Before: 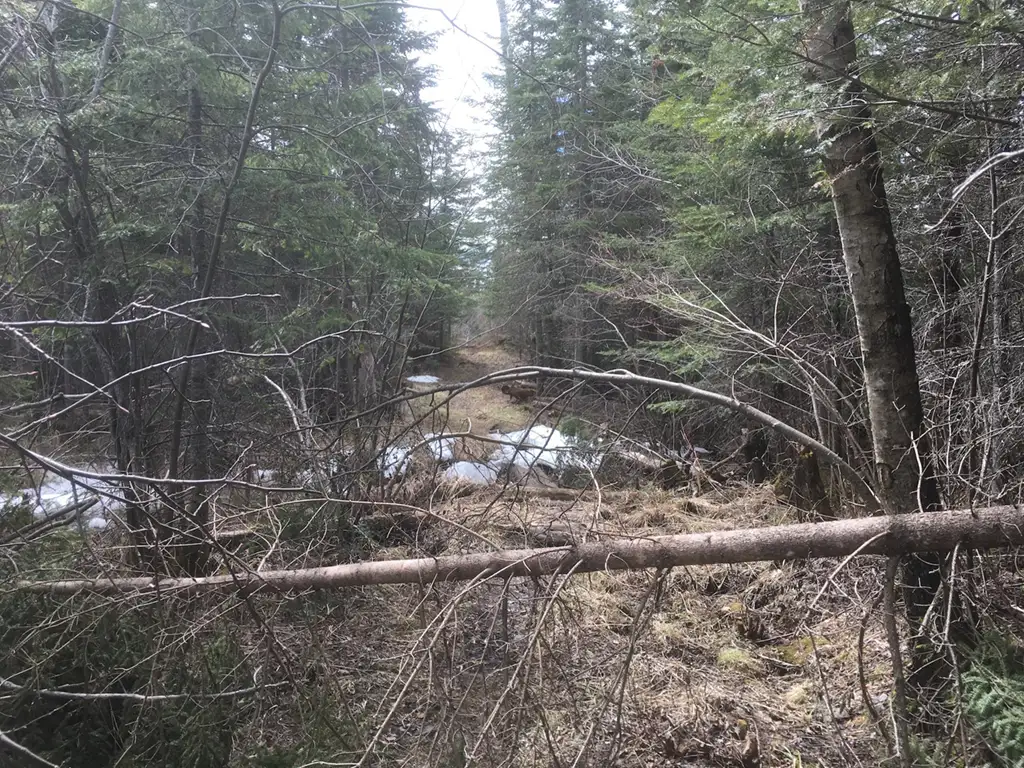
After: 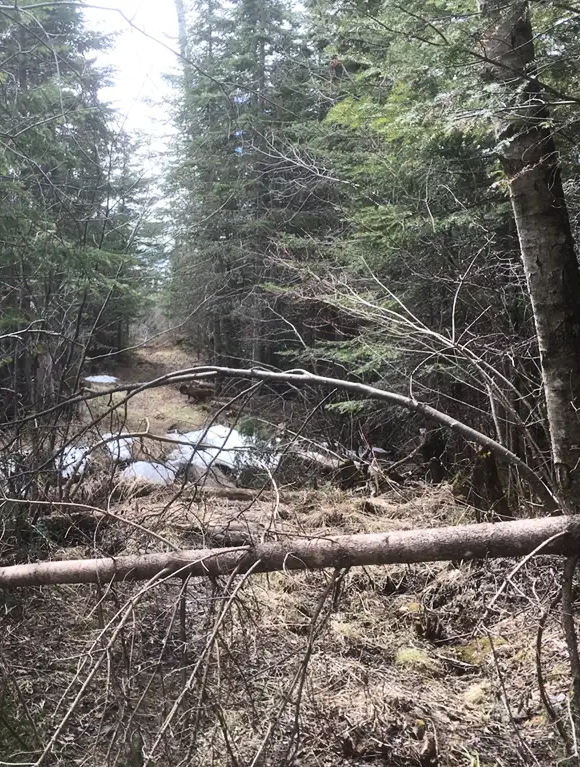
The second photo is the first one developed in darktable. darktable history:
contrast brightness saturation: contrast 0.22
crop: left 31.458%, top 0%, right 11.876%
